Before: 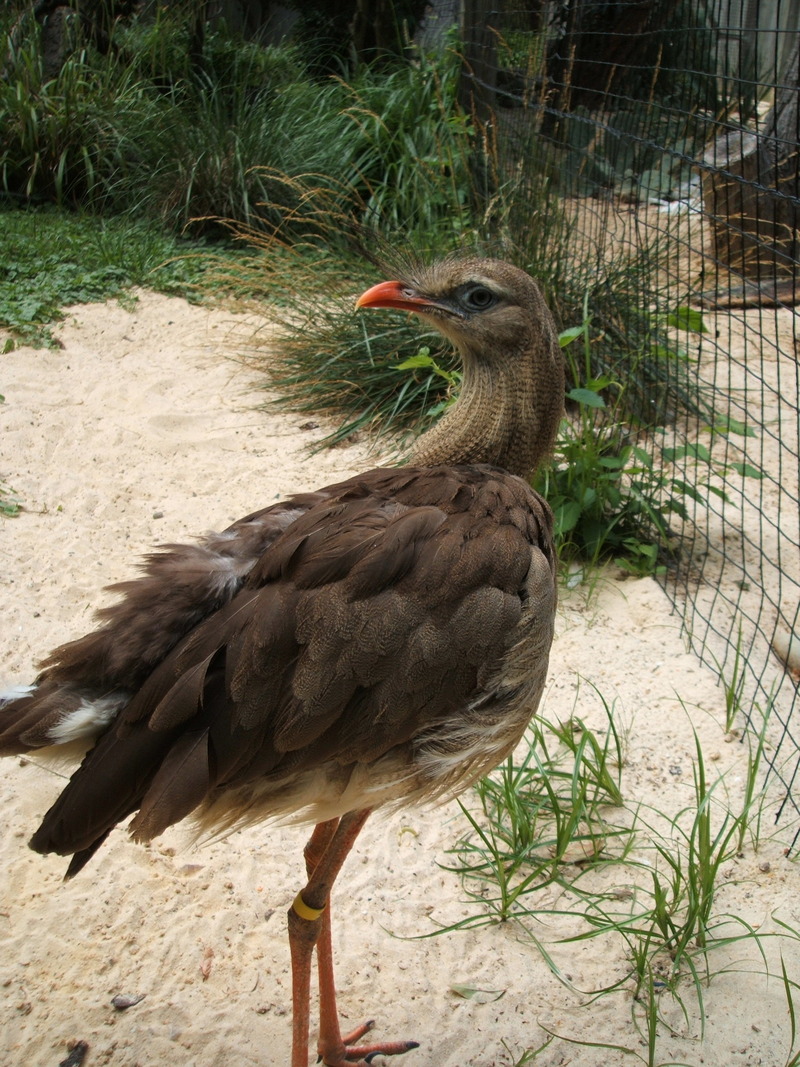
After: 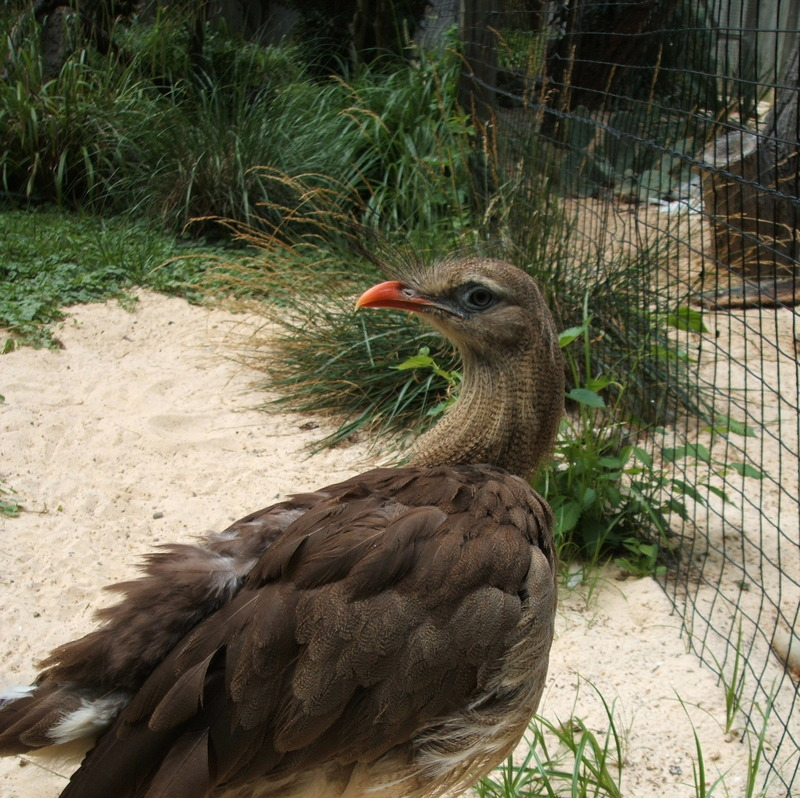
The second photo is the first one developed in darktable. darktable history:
crop: bottom 24.463%
color correction: highlights b* 0.01, saturation 0.989
color calibration: gray › normalize channels true, illuminant same as pipeline (D50), adaptation none (bypass), x 0.333, y 0.334, temperature 5023.31 K, gamut compression 0.01
